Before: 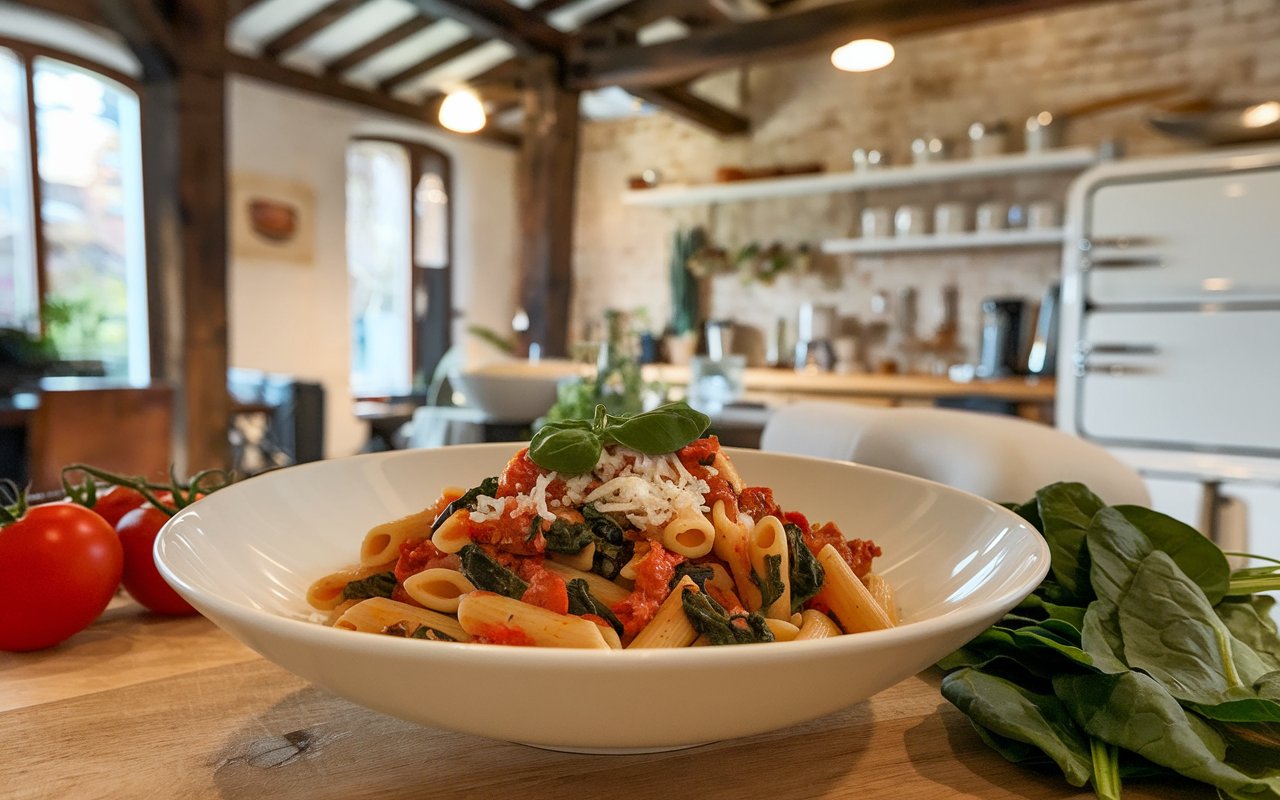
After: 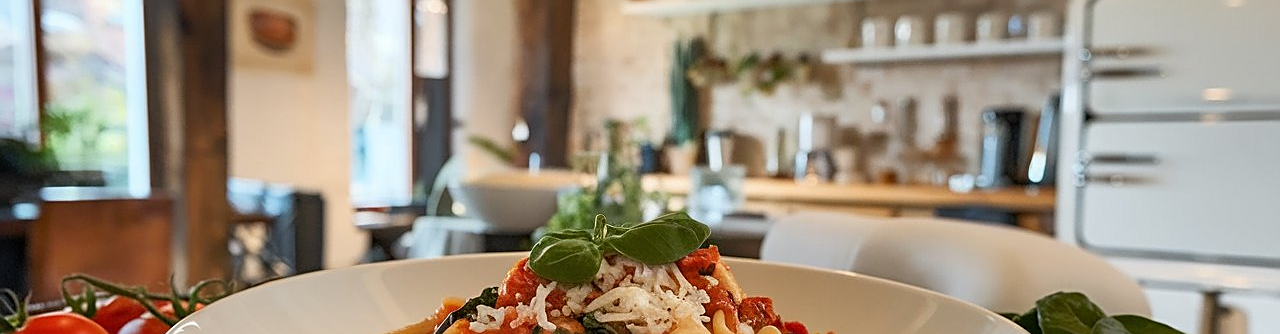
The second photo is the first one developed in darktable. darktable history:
crop and rotate: top 23.84%, bottom 34.294%
sharpen: on, module defaults
